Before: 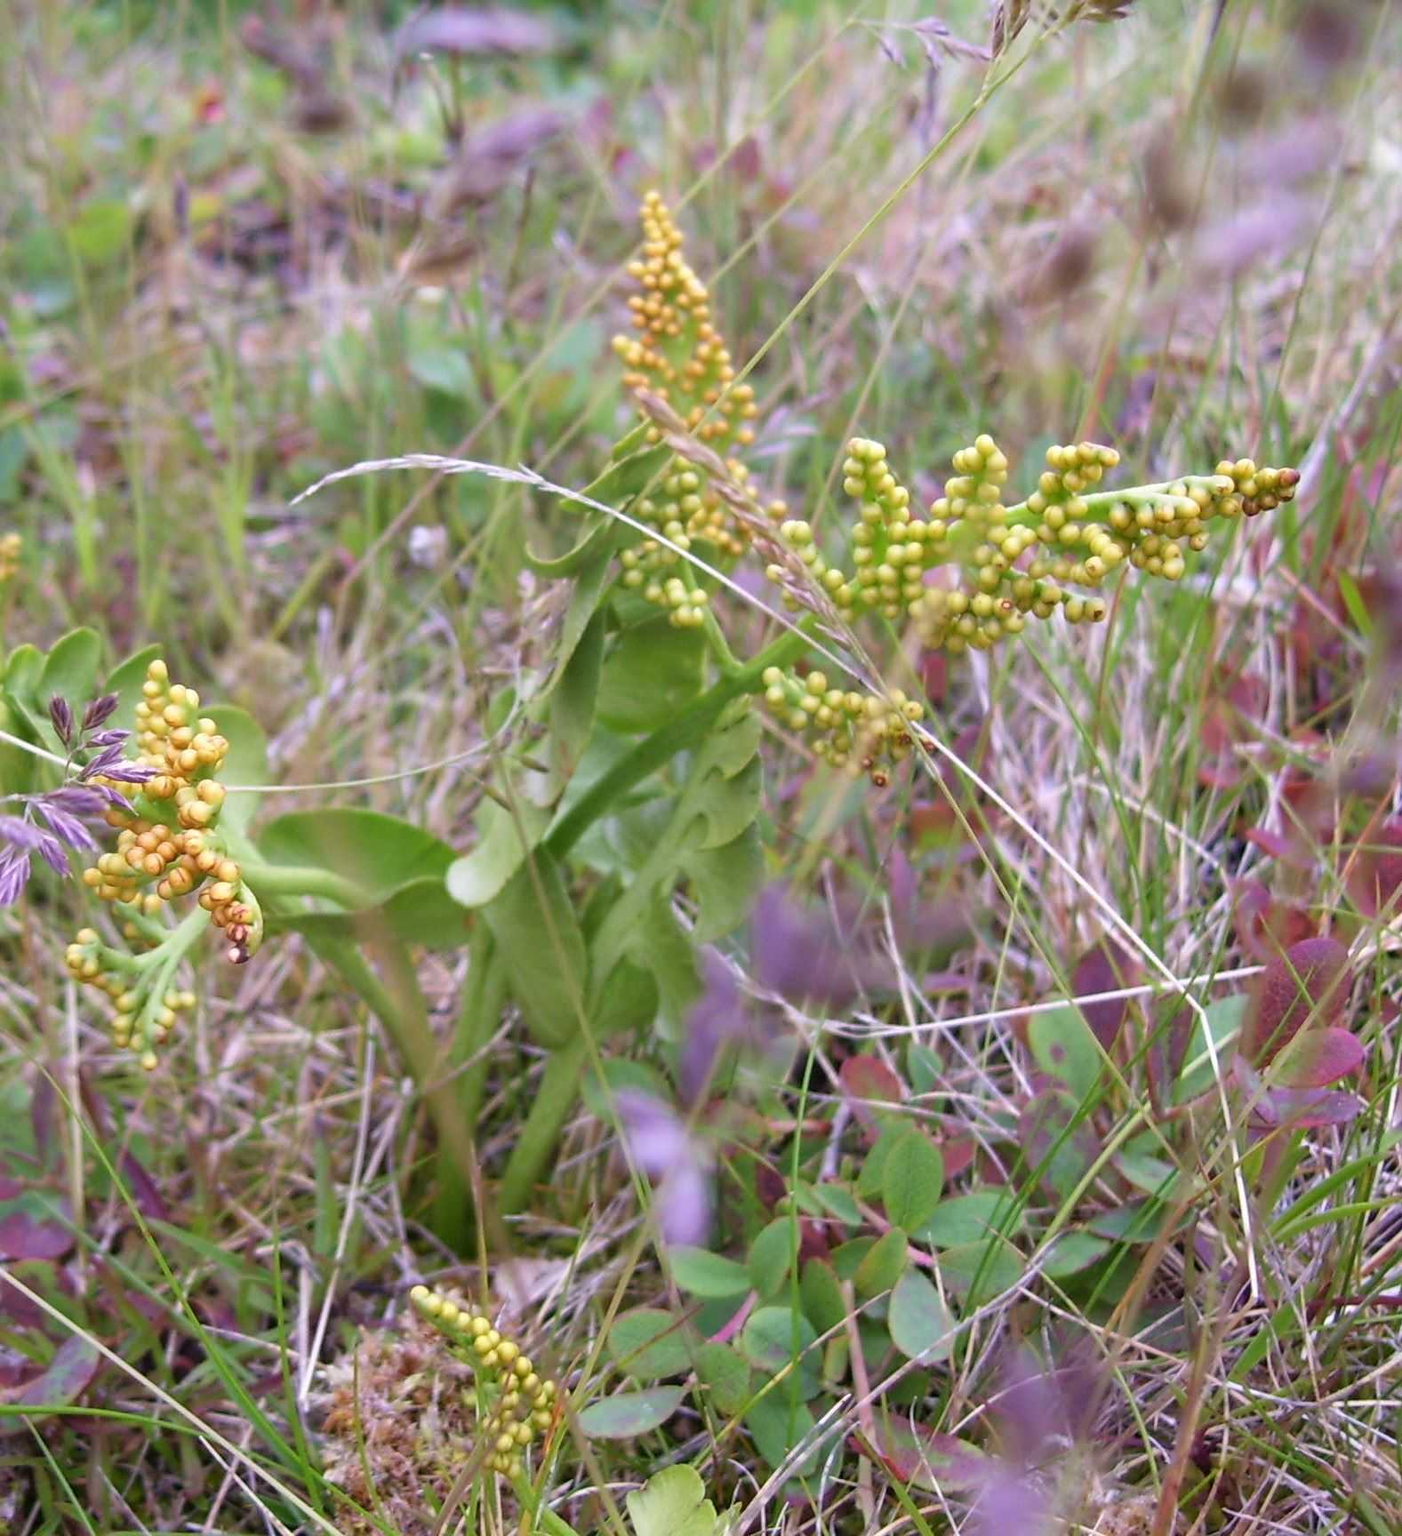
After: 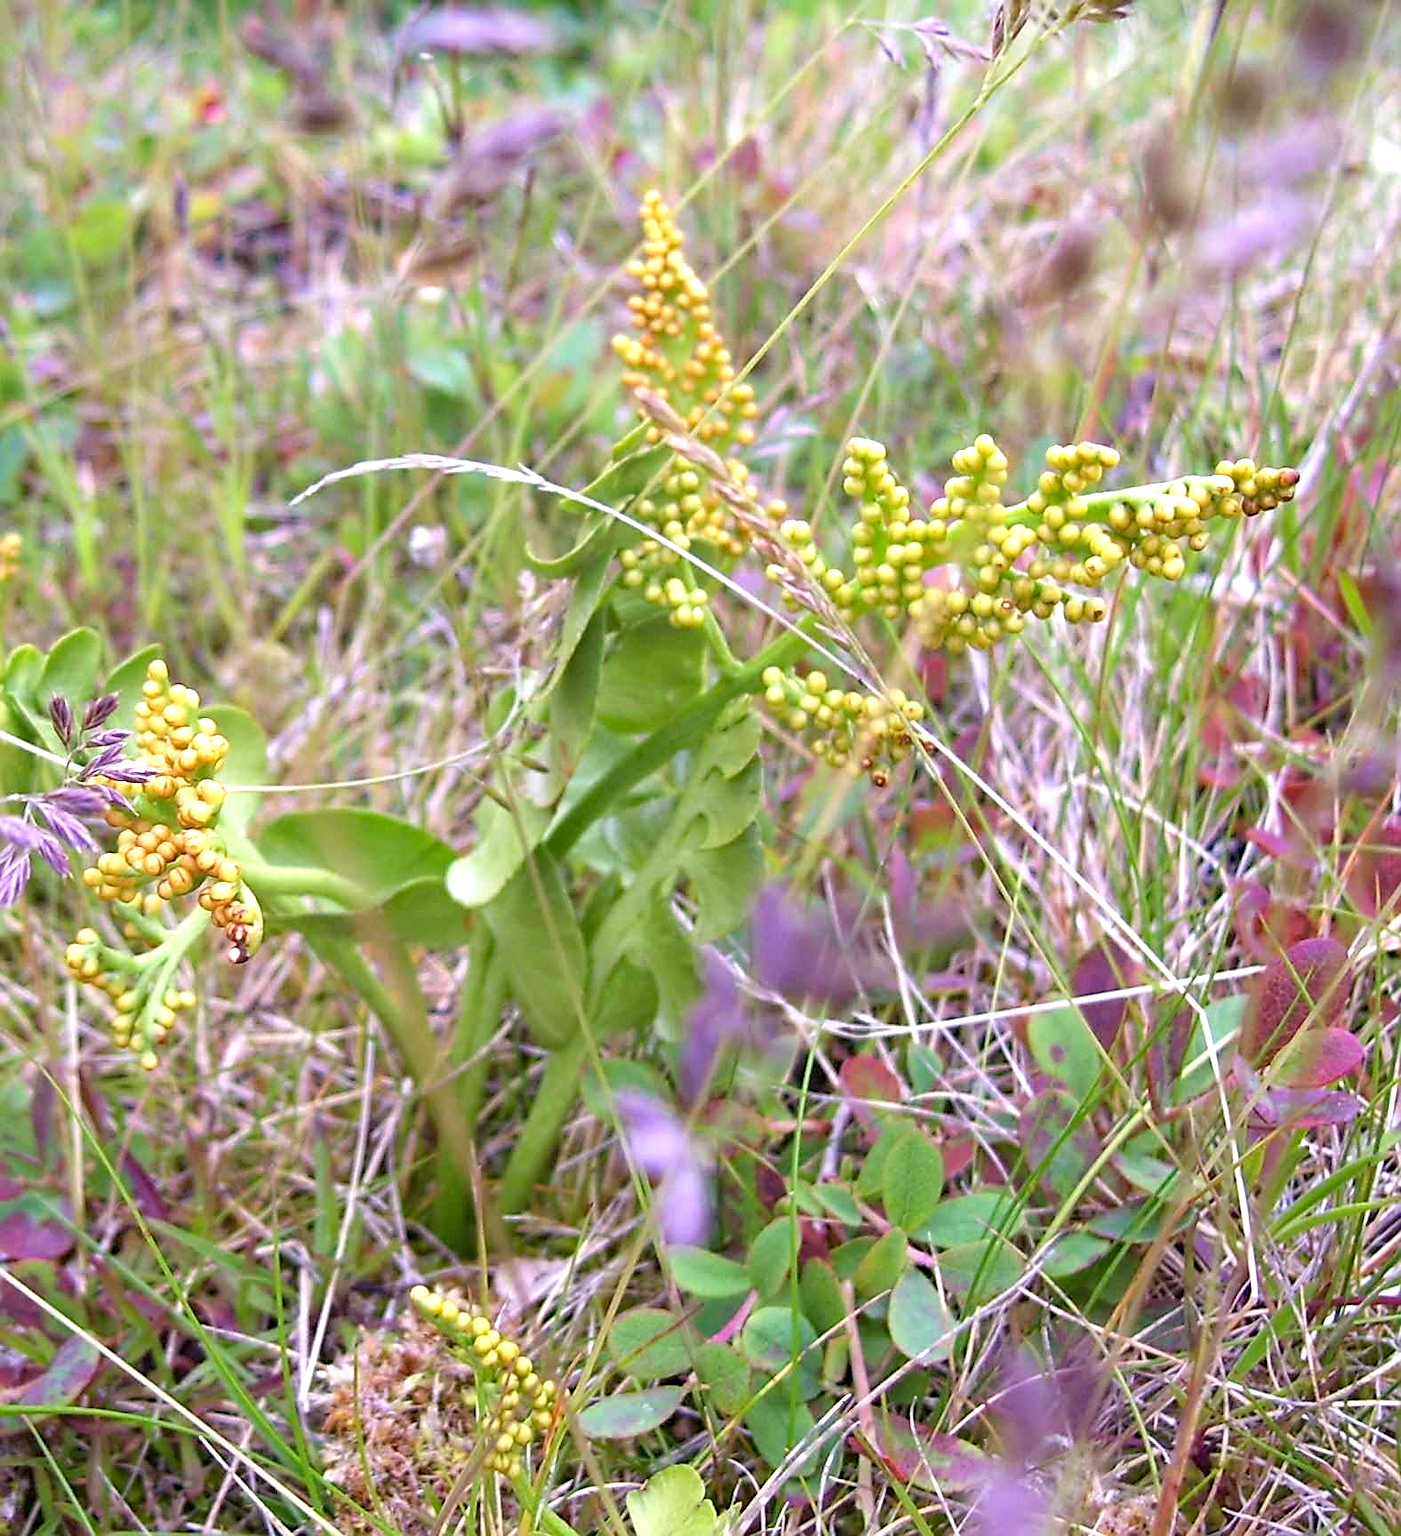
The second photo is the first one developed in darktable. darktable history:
haze removal: strength 0.238, distance 0.247, compatibility mode true, adaptive false
sharpen: on, module defaults
exposure: exposure 0.6 EV, compensate highlight preservation false
